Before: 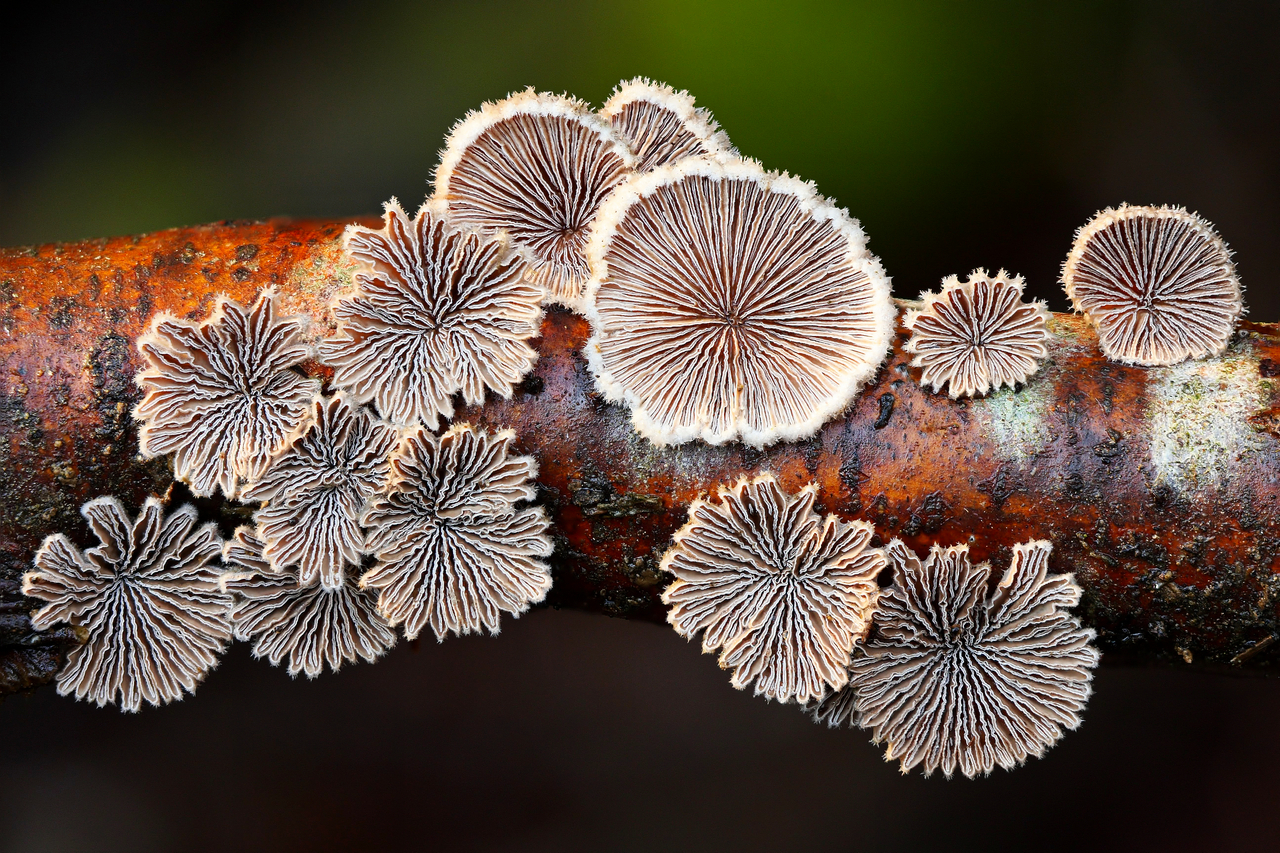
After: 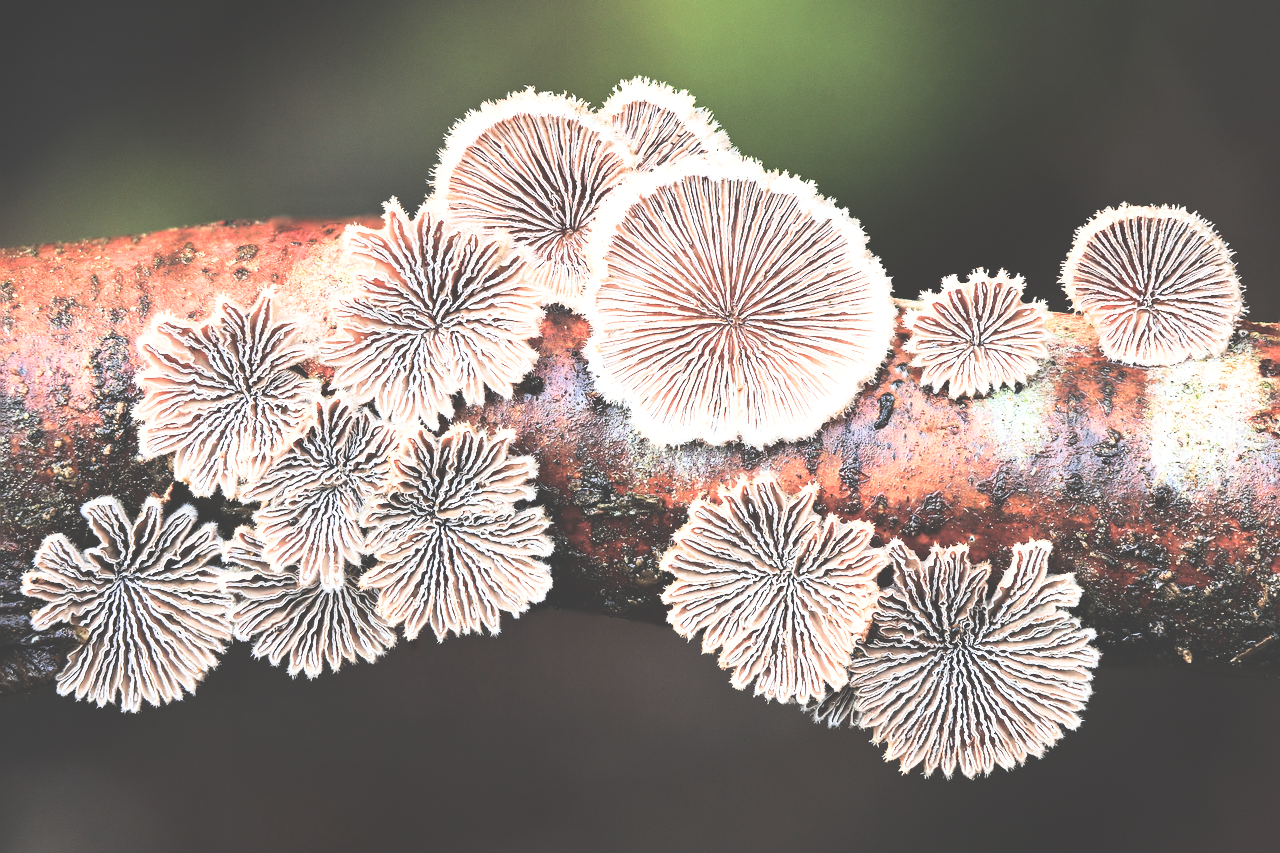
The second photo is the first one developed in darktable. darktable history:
filmic rgb: middle gray luminance 10.22%, black relative exposure -8.59 EV, white relative exposure 3.33 EV, target black luminance 0%, hardness 5.2, latitude 44.66%, contrast 1.304, highlights saturation mix 5.76%, shadows ↔ highlights balance 24.66%, add noise in highlights 0, color science v3 (2019), use custom middle-gray values true, contrast in highlights soft
exposure: black level correction -0.042, exposure 0.065 EV, compensate highlight preservation false
contrast brightness saturation: contrast 0.239, brightness 0.092
